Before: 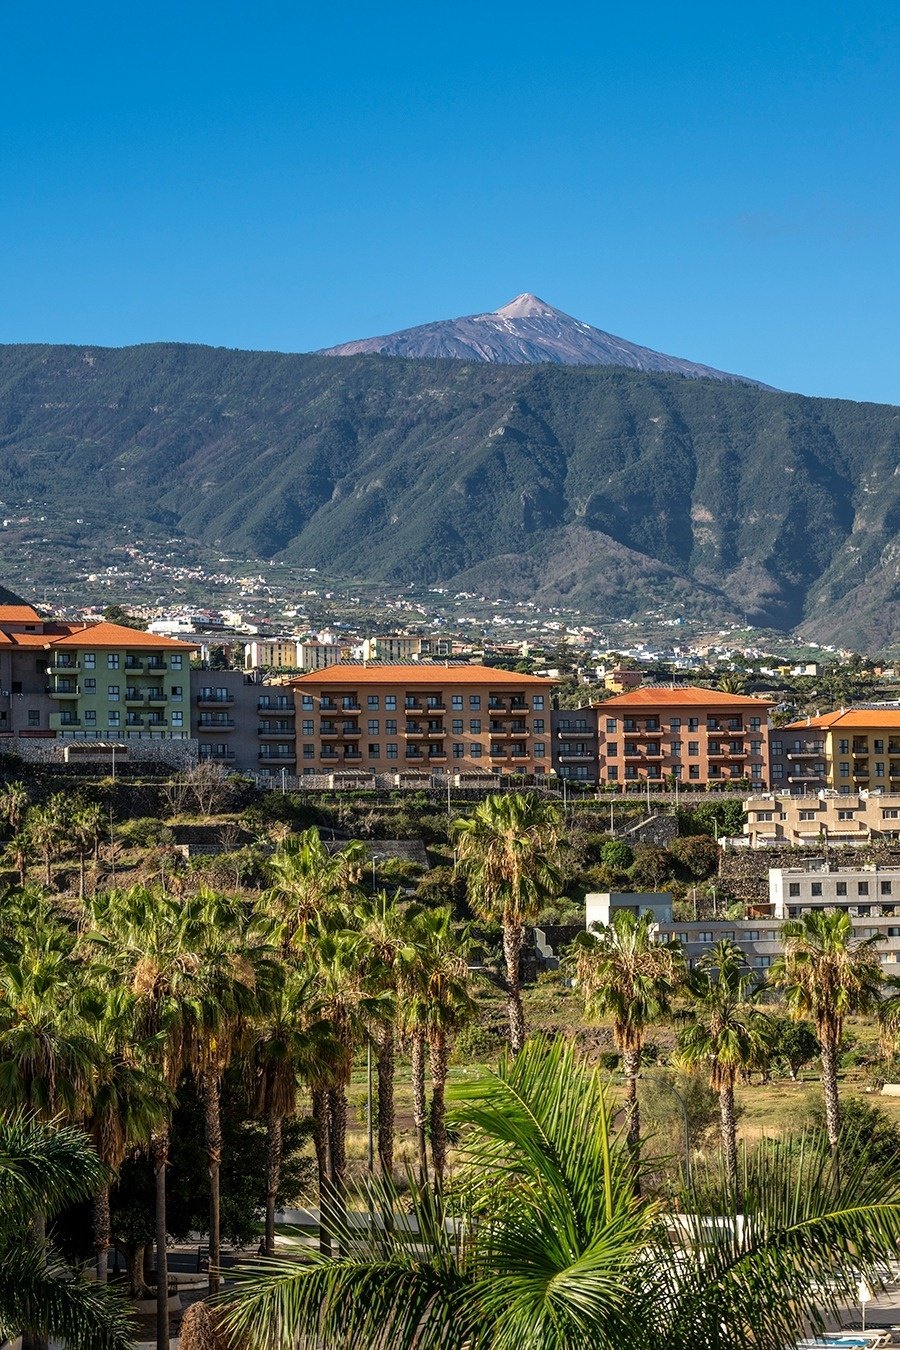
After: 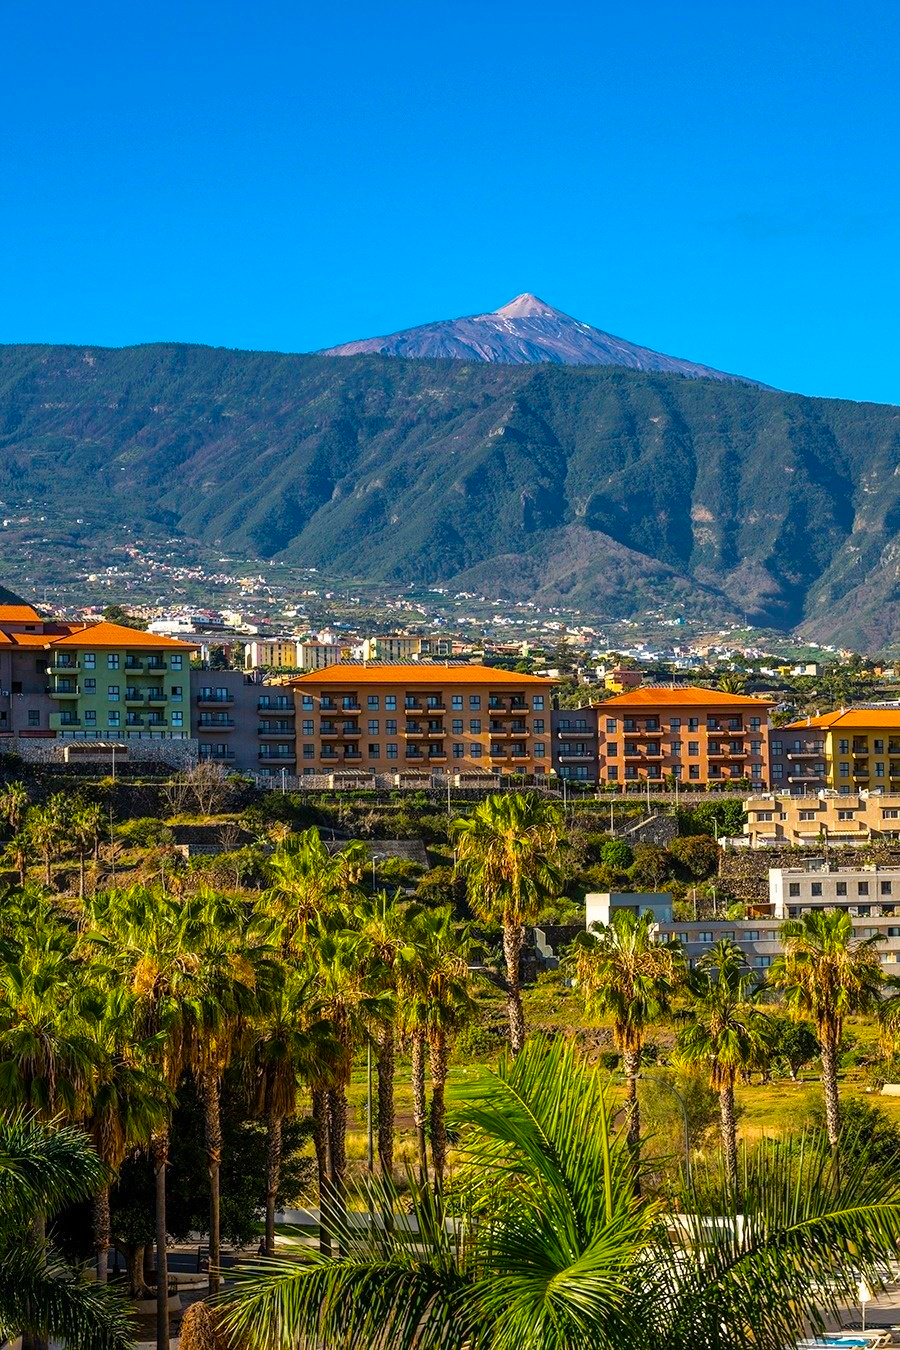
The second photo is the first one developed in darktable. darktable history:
color balance rgb: highlights gain › luminance 0.641%, highlights gain › chroma 0.338%, highlights gain › hue 40.83°, perceptual saturation grading › global saturation 31.306%, global vibrance 45.046%
